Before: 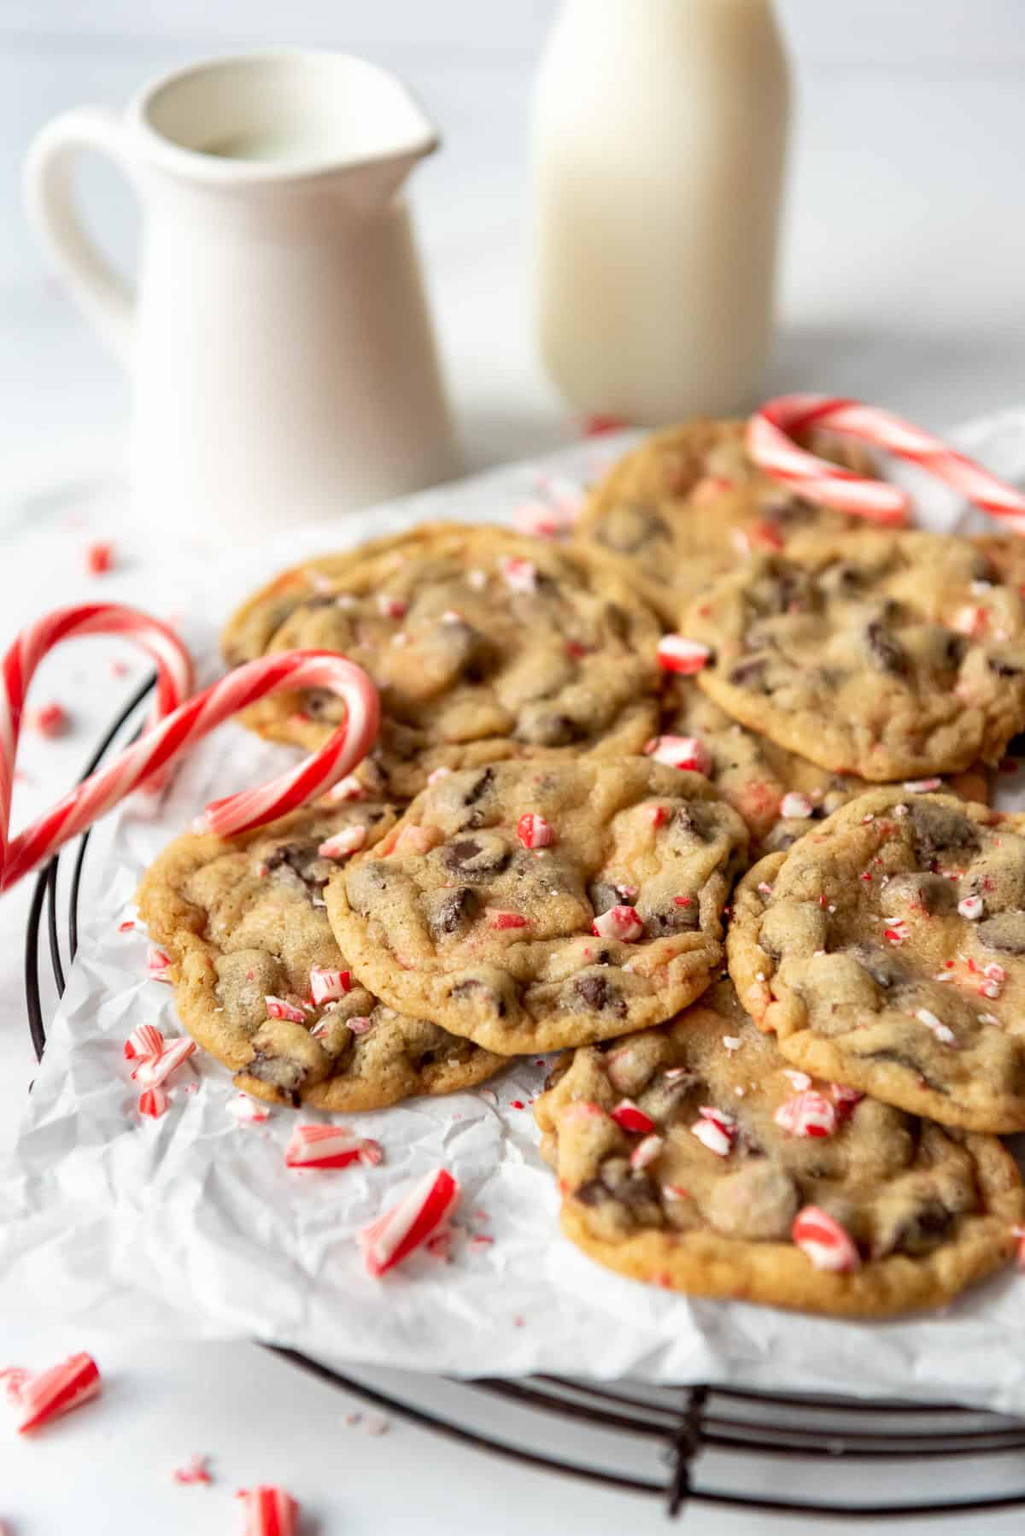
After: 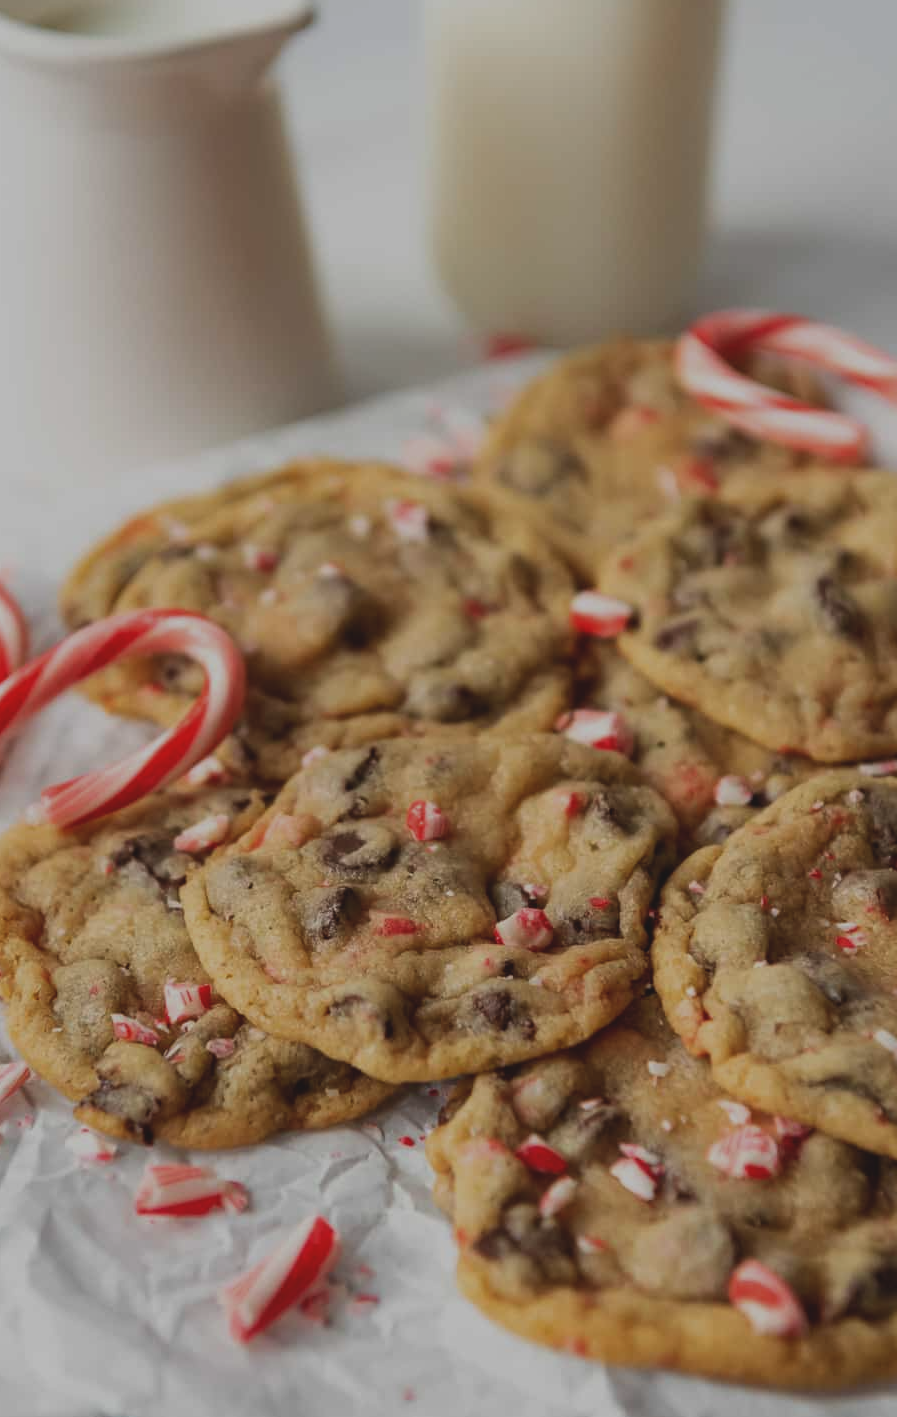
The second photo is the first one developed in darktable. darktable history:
exposure: black level correction -0.017, exposure -1.033 EV, compensate highlight preservation false
crop: left 16.658%, top 8.464%, right 8.515%, bottom 12.685%
